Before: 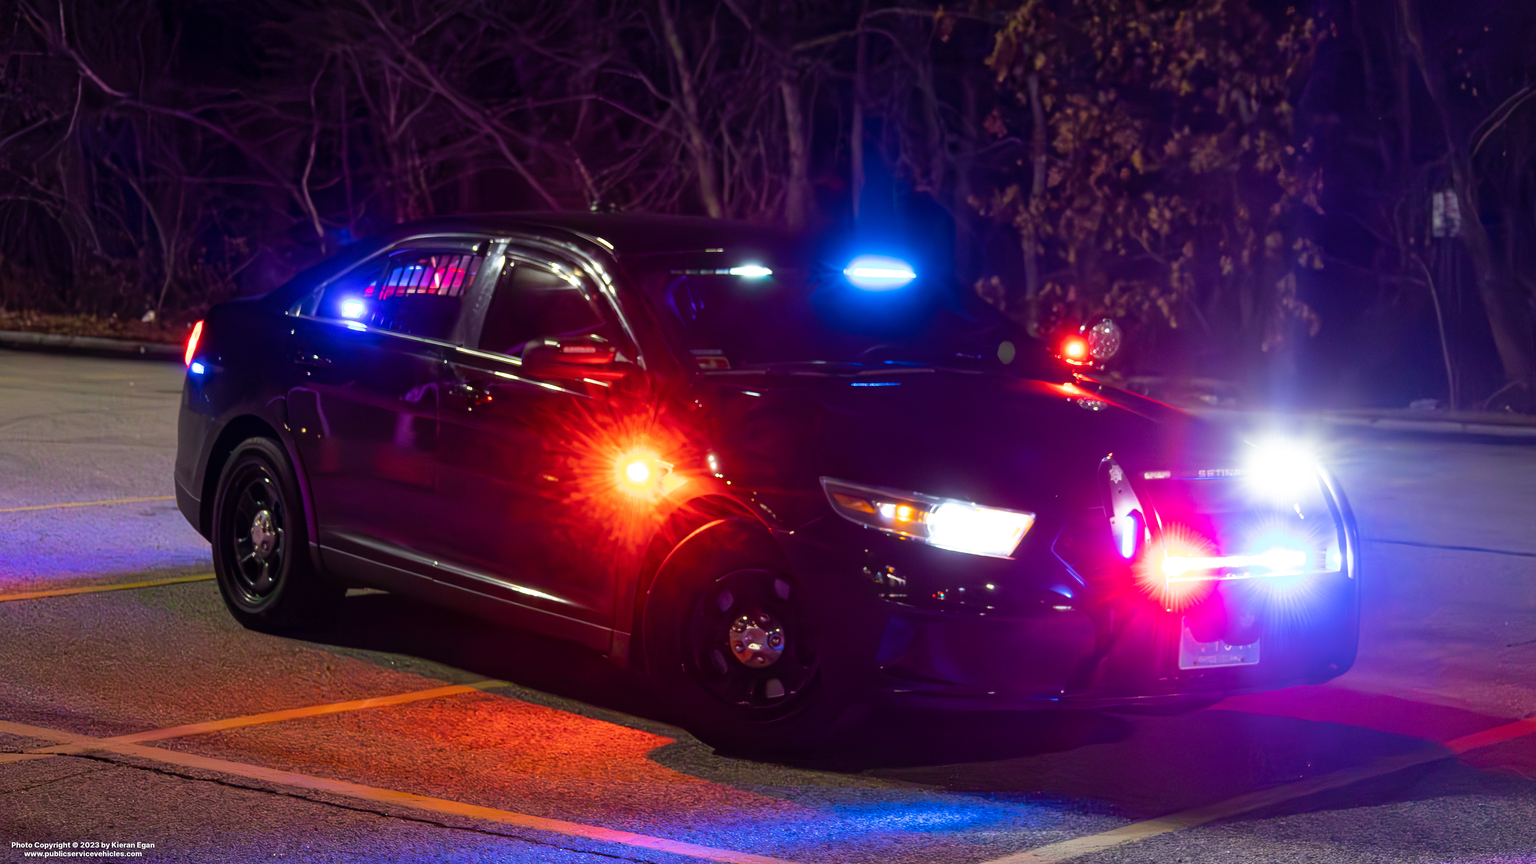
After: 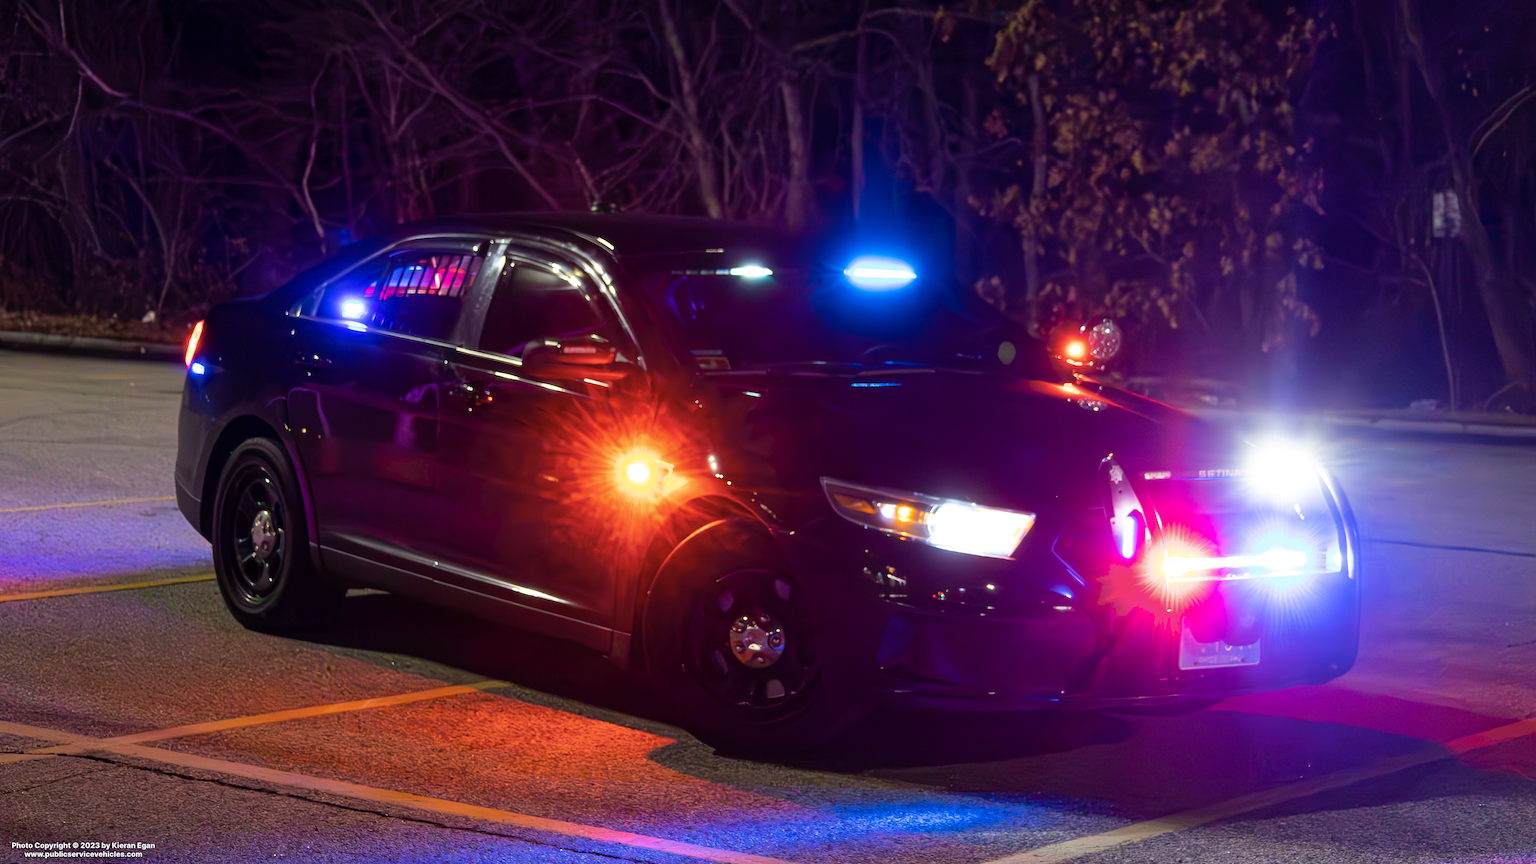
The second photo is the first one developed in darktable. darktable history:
color zones: curves: ch1 [(0.077, 0.436) (0.25, 0.5) (0.75, 0.5)]
